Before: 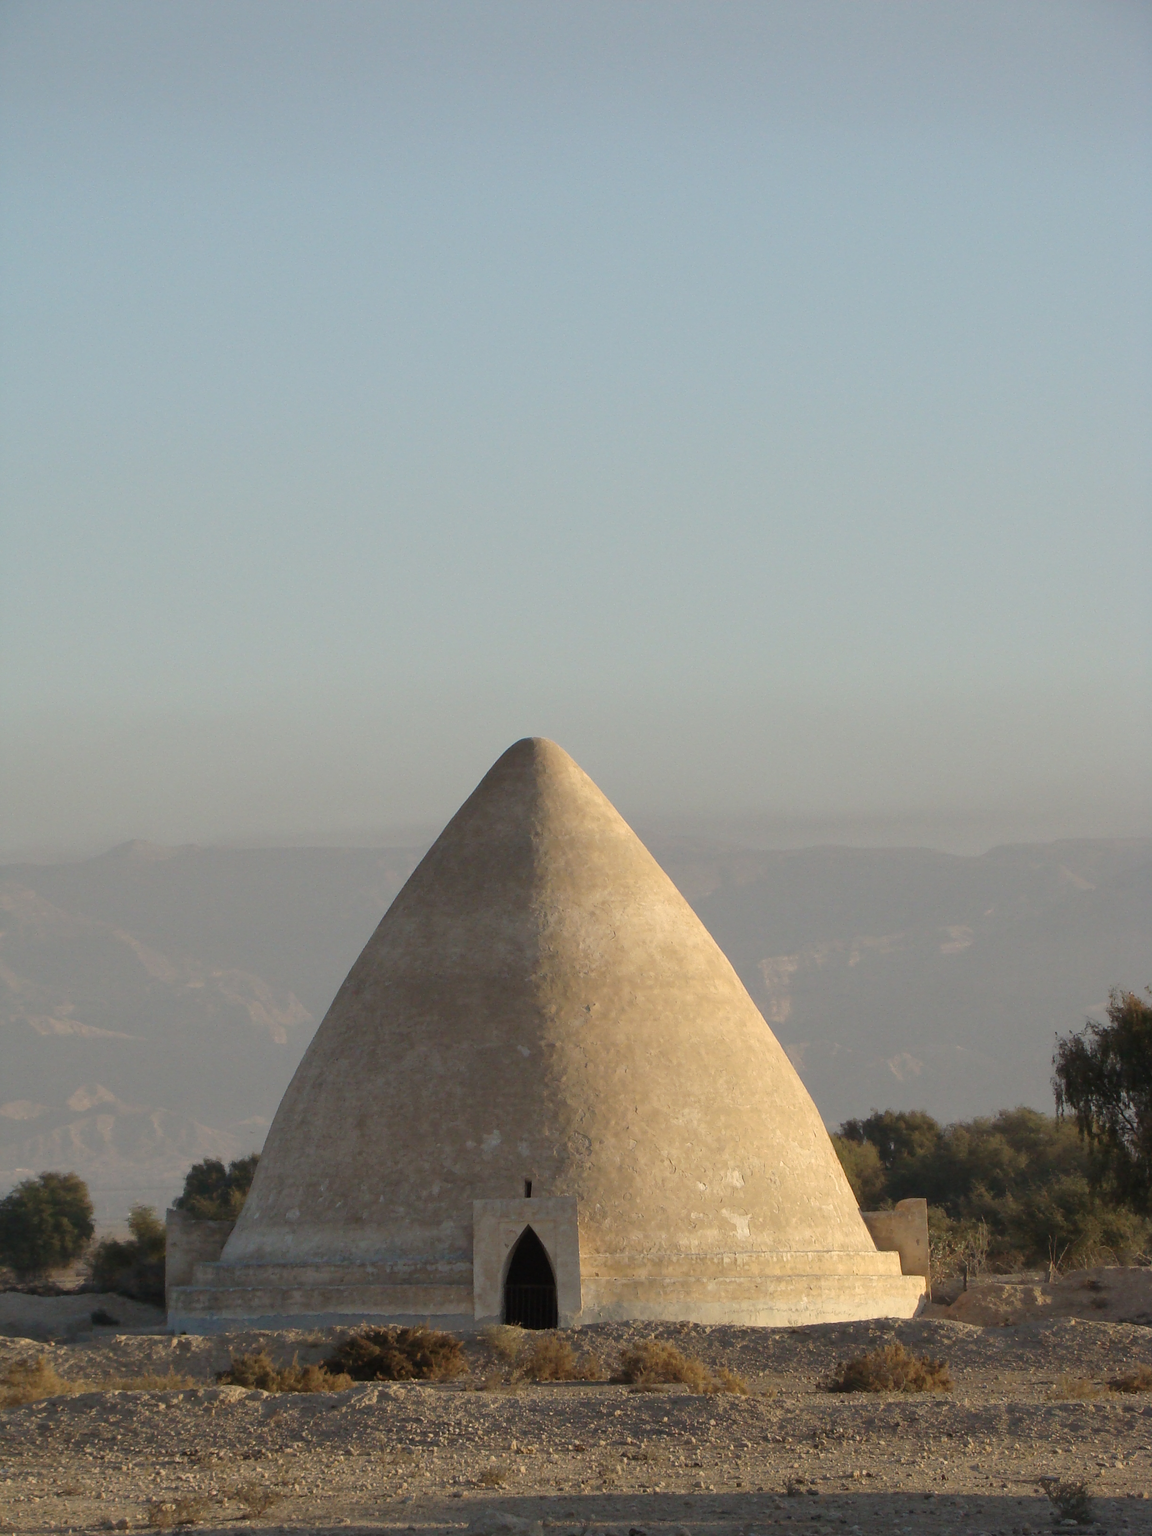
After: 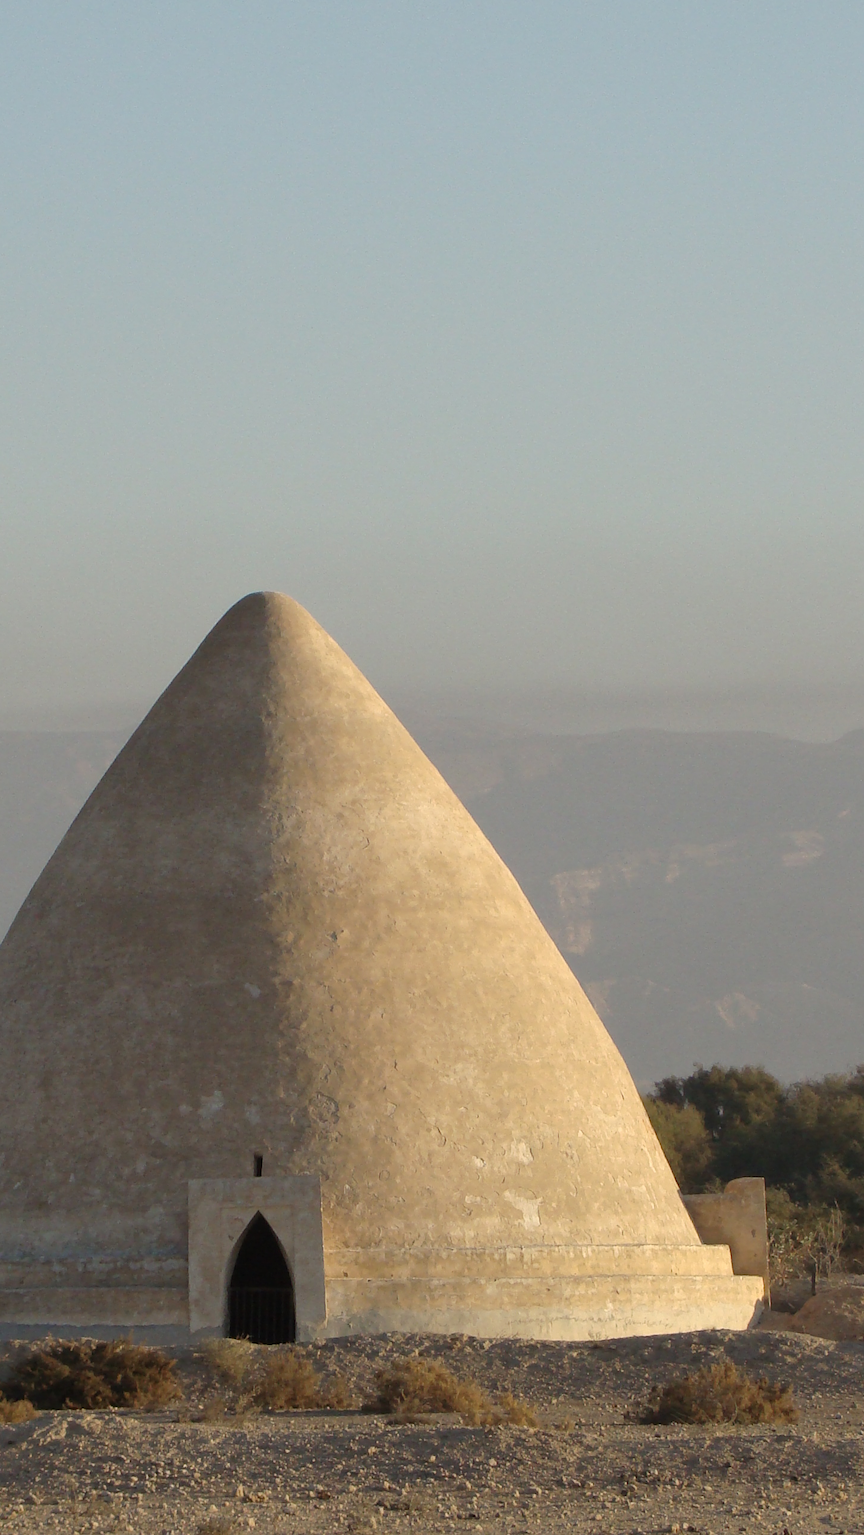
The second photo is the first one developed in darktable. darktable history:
crop and rotate: left 28.256%, top 17.734%, right 12.656%, bottom 3.573%
white balance: emerald 1
